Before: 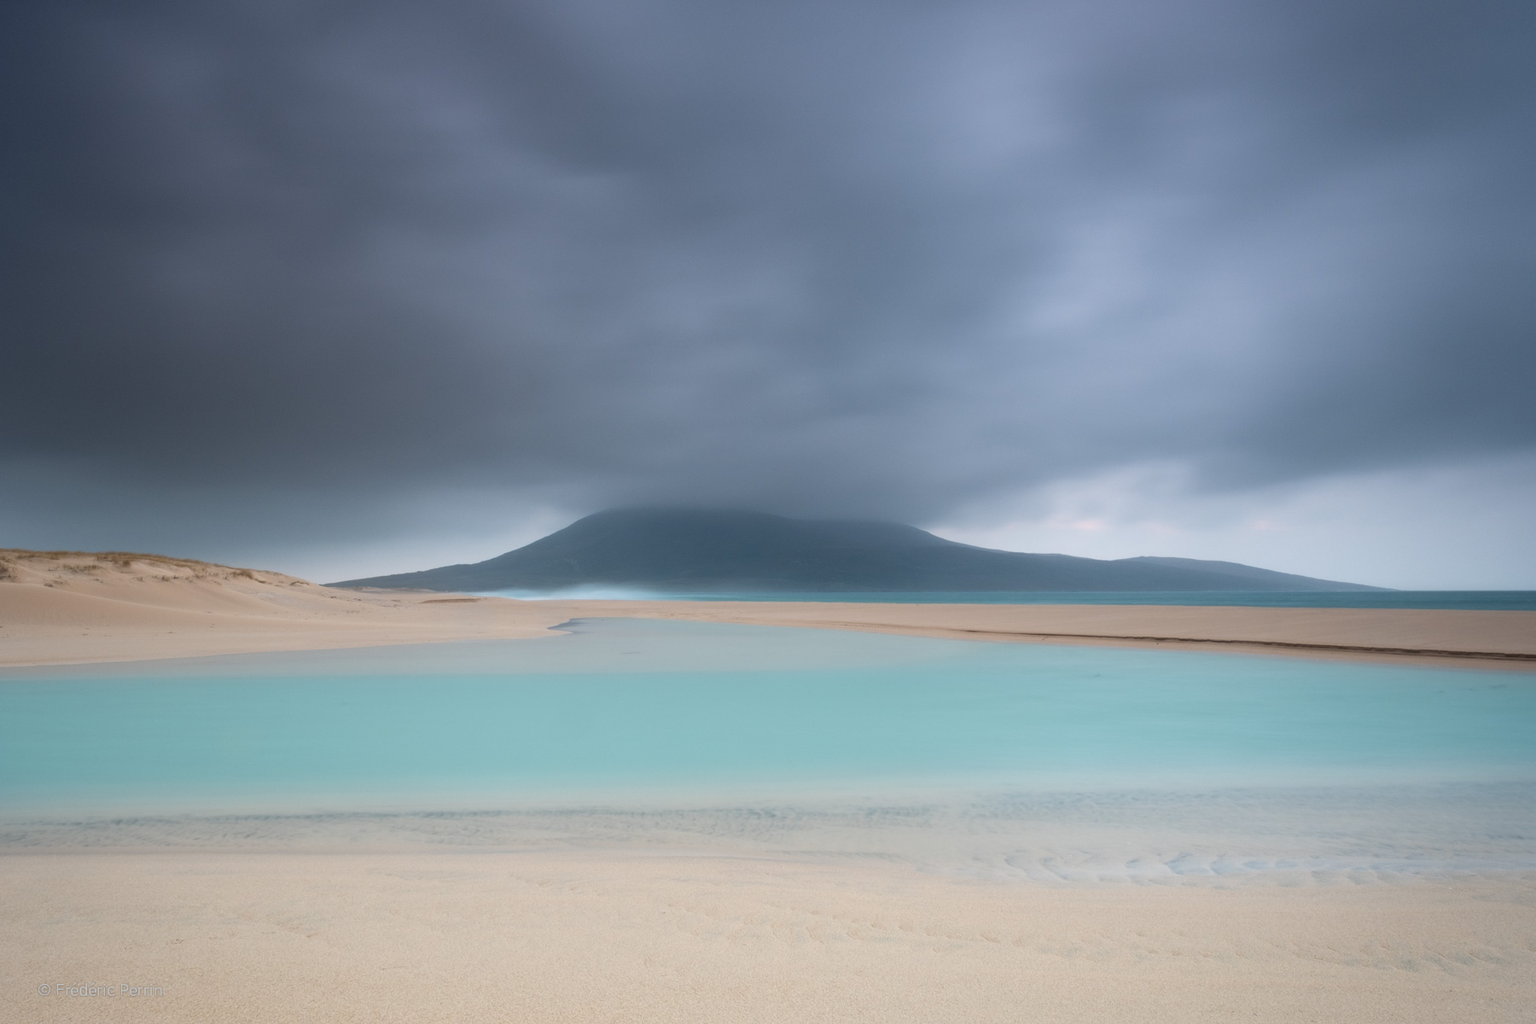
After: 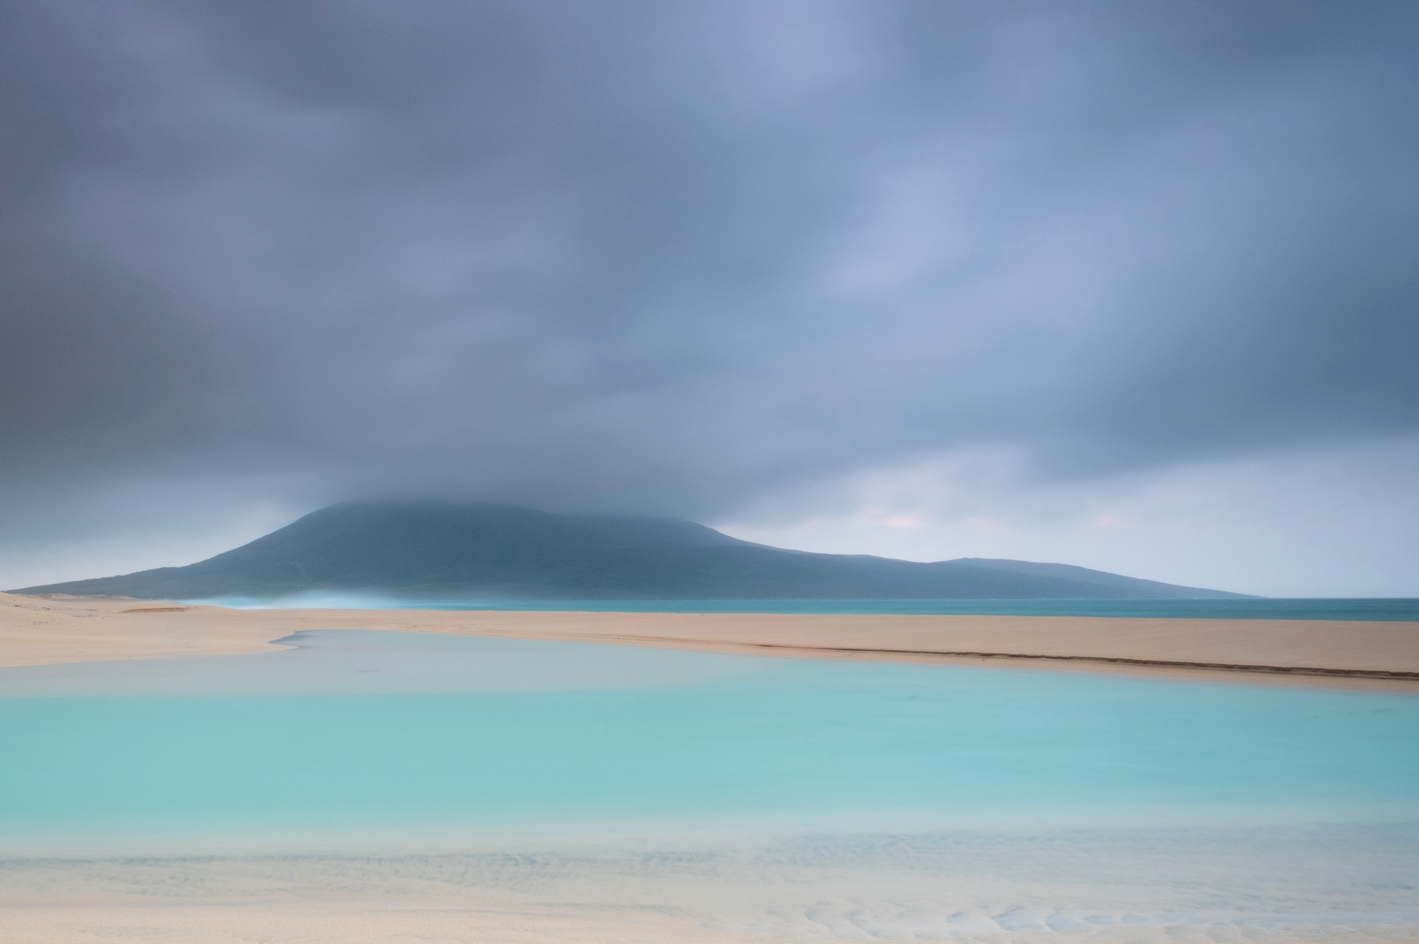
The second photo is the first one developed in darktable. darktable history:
color balance rgb: perceptual saturation grading › global saturation 25%, perceptual brilliance grading › mid-tones 10%, perceptual brilliance grading › shadows 15%, global vibrance 20%
crop and rotate: left 20.74%, top 7.912%, right 0.375%, bottom 13.378%
tone equalizer: on, module defaults
contrast brightness saturation: saturation -0.17
